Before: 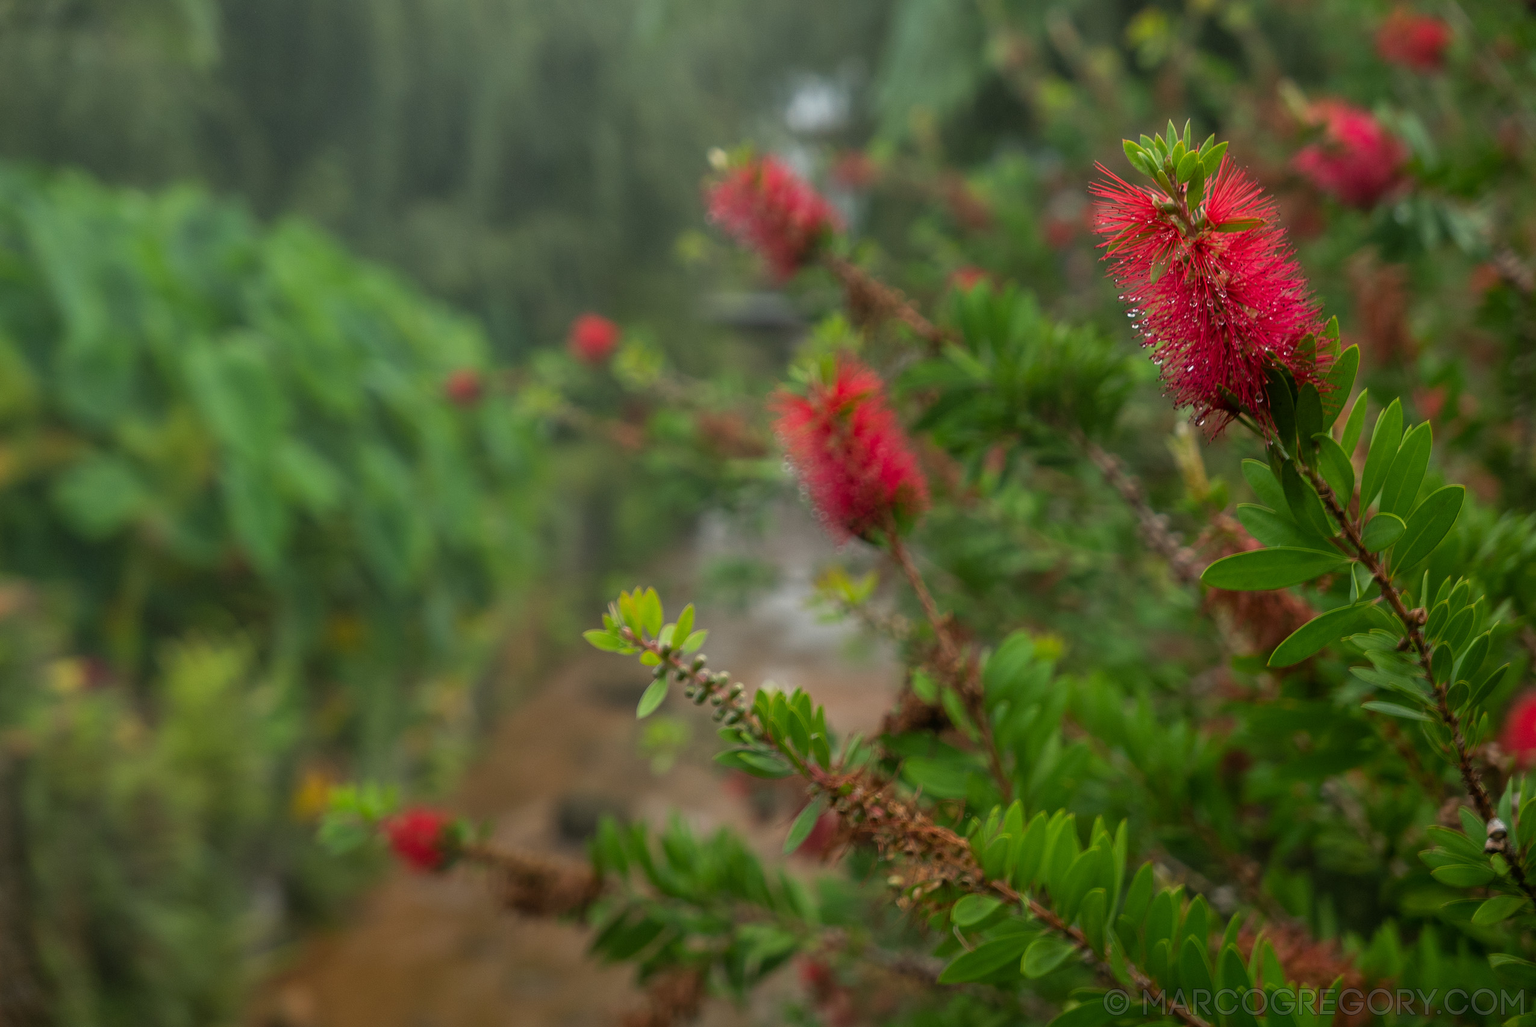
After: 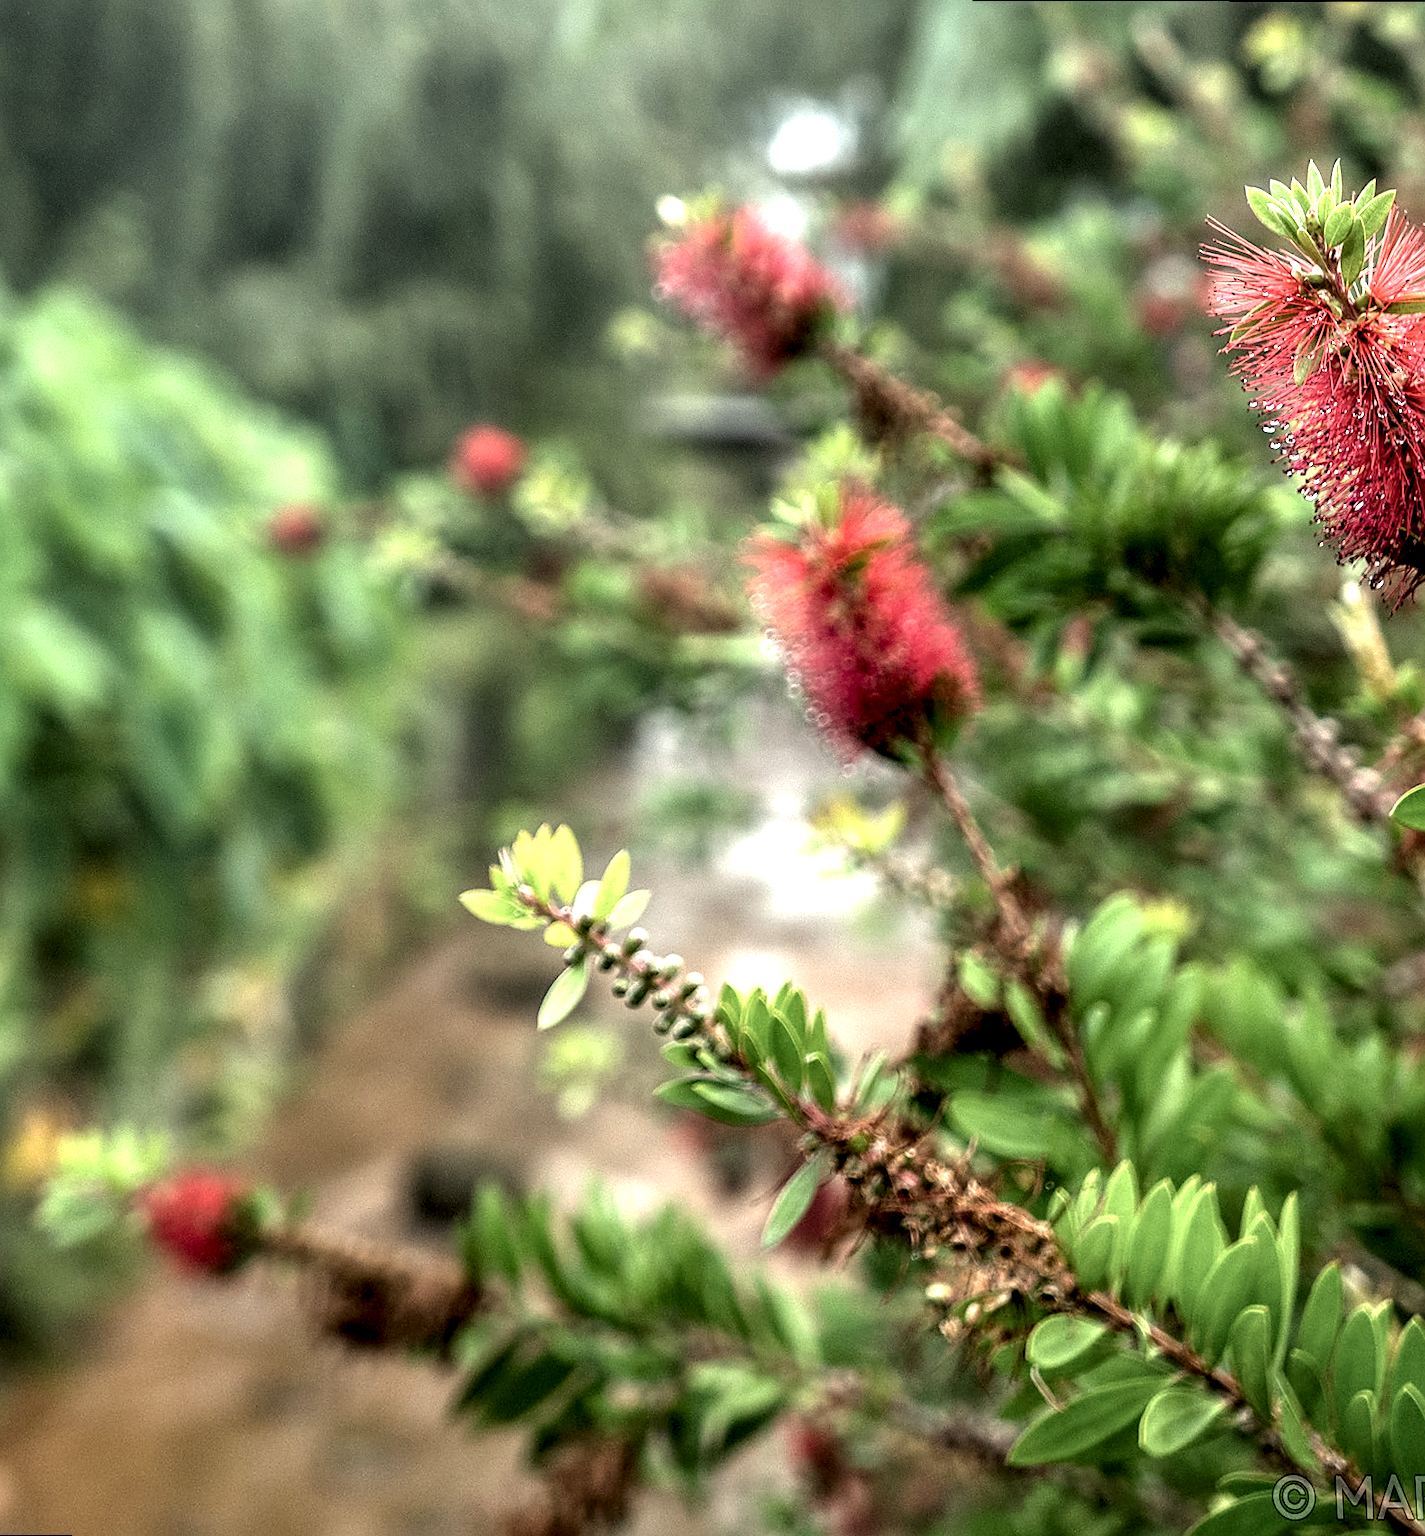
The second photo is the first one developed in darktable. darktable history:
exposure: black level correction 0, exposure 0.7 EV, compensate exposure bias true, compensate highlight preservation false
sharpen: on, module defaults
contrast brightness saturation: contrast -0.15, brightness 0.05, saturation -0.12
rotate and perspective: rotation 0.215°, lens shift (vertical) -0.139, crop left 0.069, crop right 0.939, crop top 0.002, crop bottom 0.996
crop and rotate: left 15.055%, right 18.278%
local contrast: highlights 115%, shadows 42%, detail 293%
